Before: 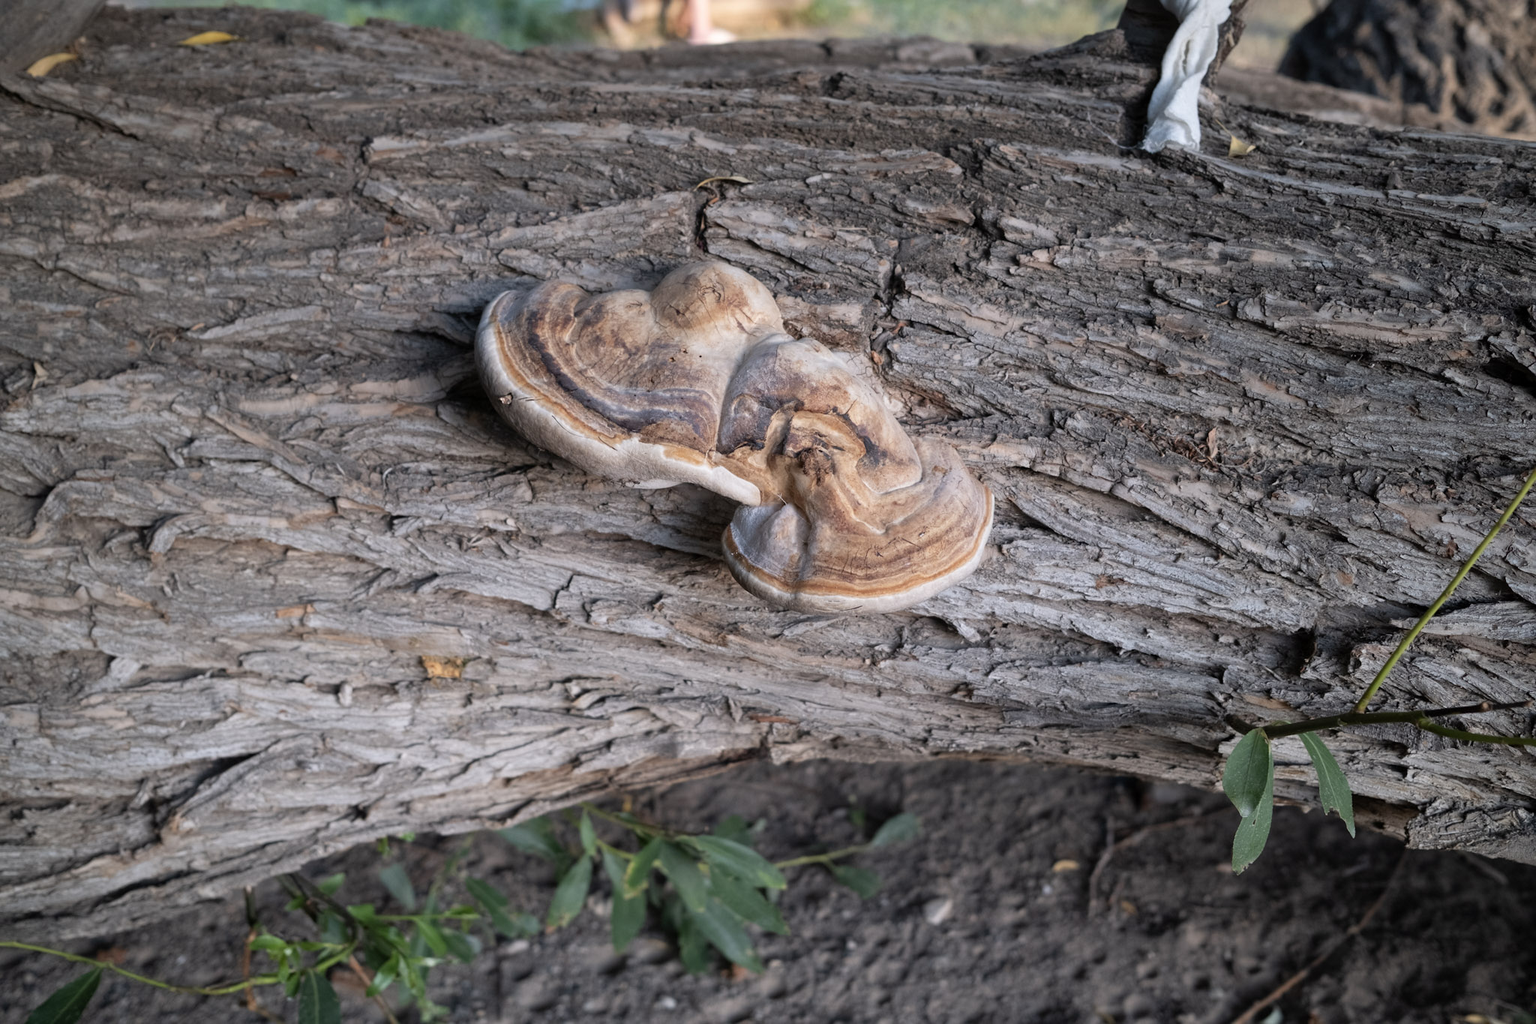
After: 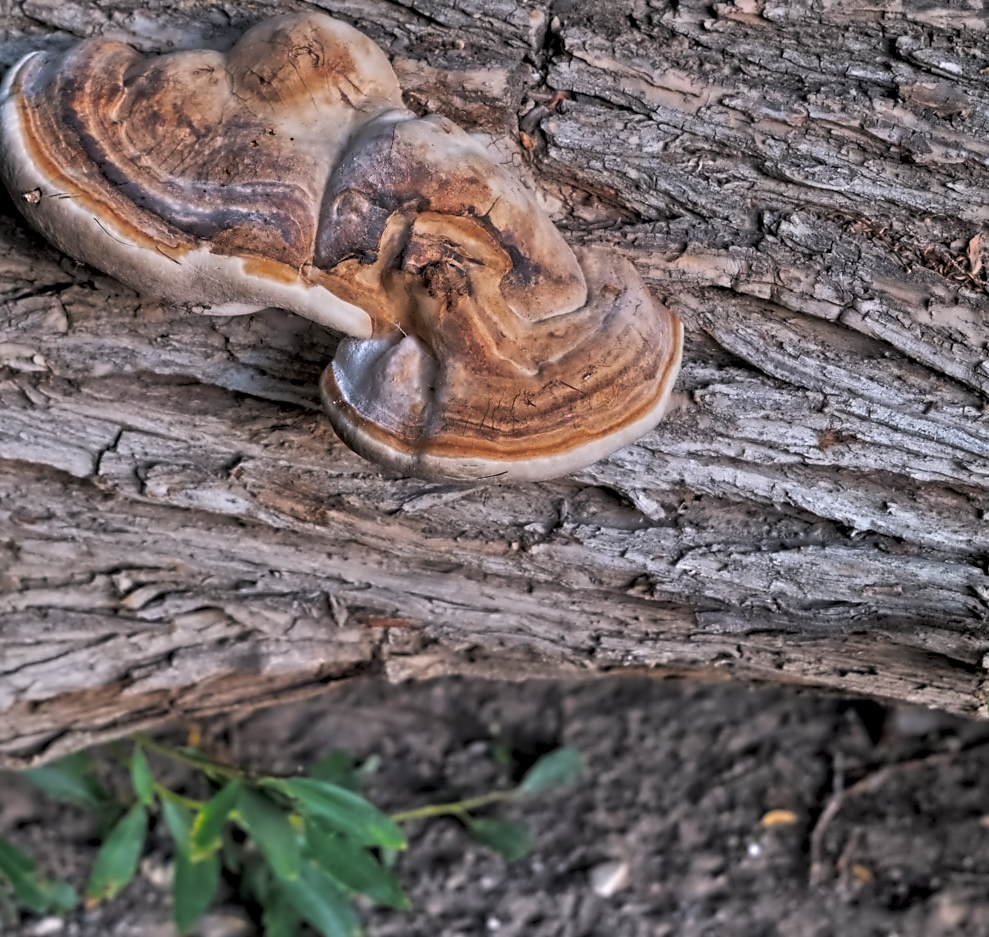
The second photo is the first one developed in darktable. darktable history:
contrast equalizer: octaves 7, y [[0.5, 0.542, 0.583, 0.625, 0.667, 0.708], [0.5 ×6], [0.5 ×6], [0, 0.033, 0.067, 0.1, 0.133, 0.167], [0, 0.05, 0.1, 0.15, 0.2, 0.25]]
crop: left 31.379%, top 24.658%, right 20.326%, bottom 6.628%
tone equalizer: -7 EV 0.15 EV, -6 EV 0.6 EV, -5 EV 1.15 EV, -4 EV 1.33 EV, -3 EV 1.15 EV, -2 EV 0.6 EV, -1 EV 0.15 EV, mask exposure compensation -0.5 EV
color zones: curves: ch0 [(0.203, 0.433) (0.607, 0.517) (0.697, 0.696) (0.705, 0.897)]
tone curve: curves: ch0 [(0, 0) (0.536, 0.402) (1, 1)], preserve colors none
global tonemap: drago (1, 100), detail 1
exposure: exposure 0.02 EV, compensate highlight preservation false
